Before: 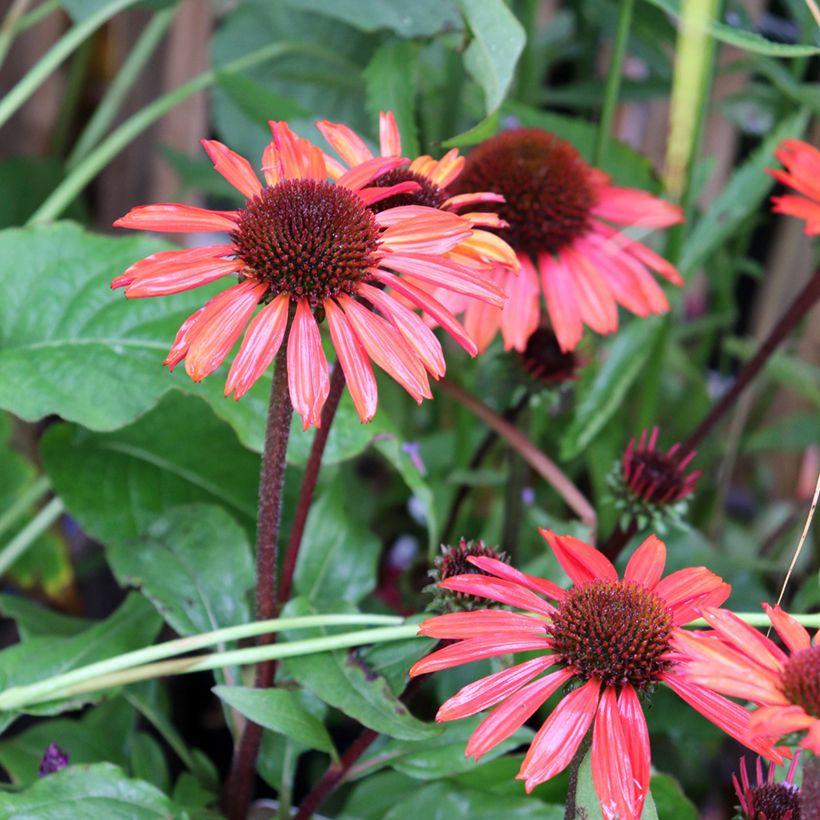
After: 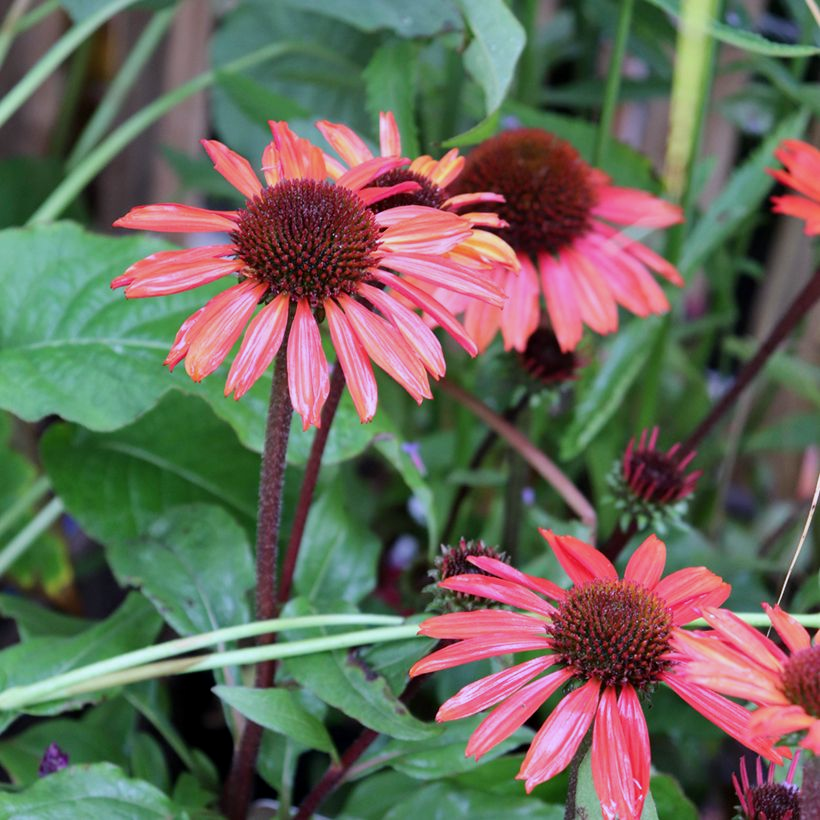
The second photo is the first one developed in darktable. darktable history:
exposure: black level correction 0.001, exposure -0.125 EV, compensate exposure bias true, compensate highlight preservation false
shadows and highlights: soften with gaussian
white balance: red 0.967, blue 1.049
